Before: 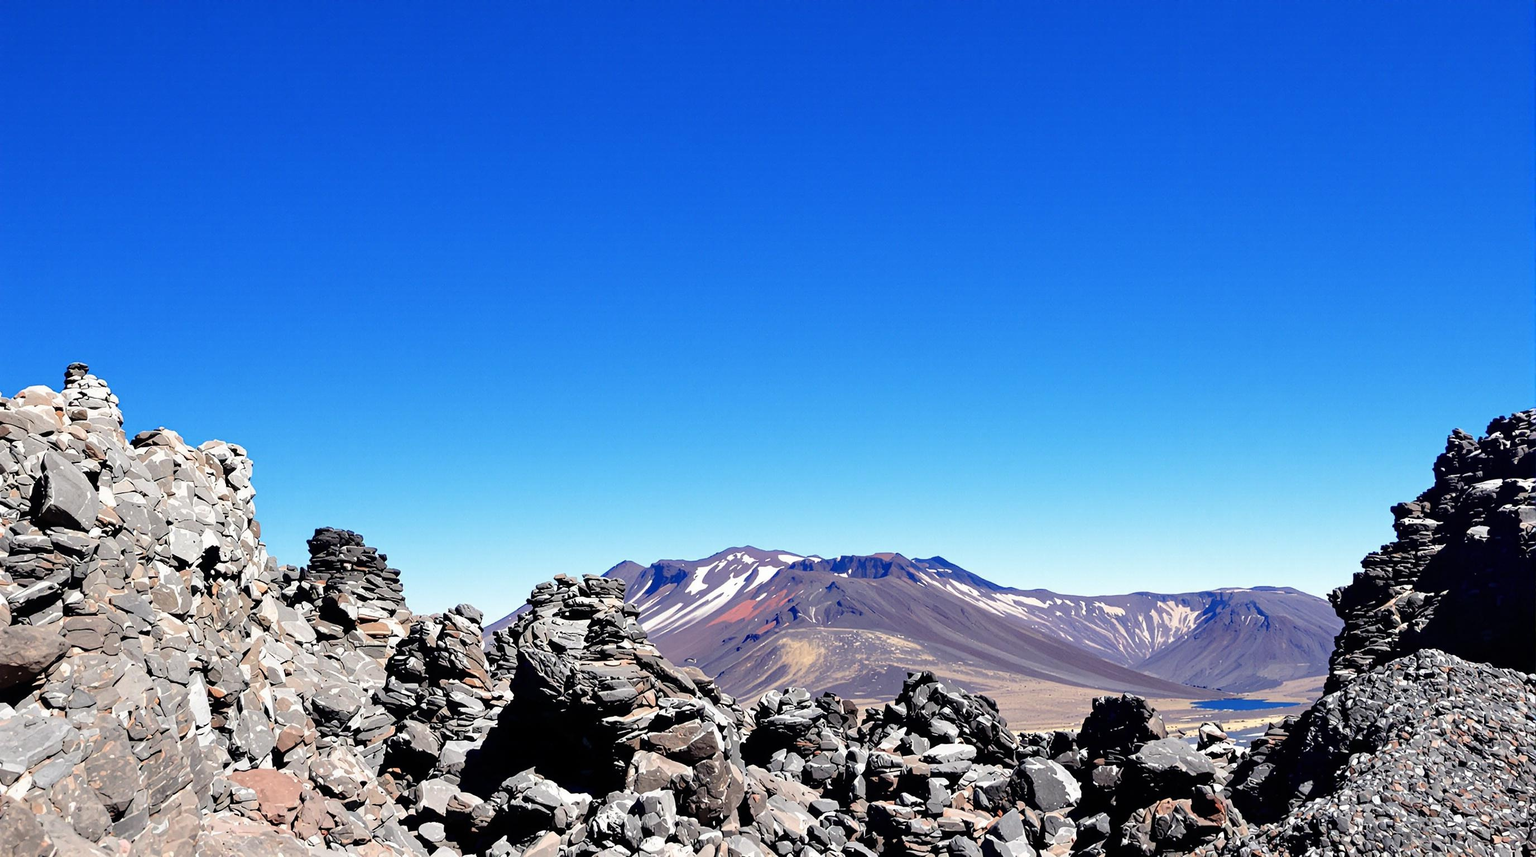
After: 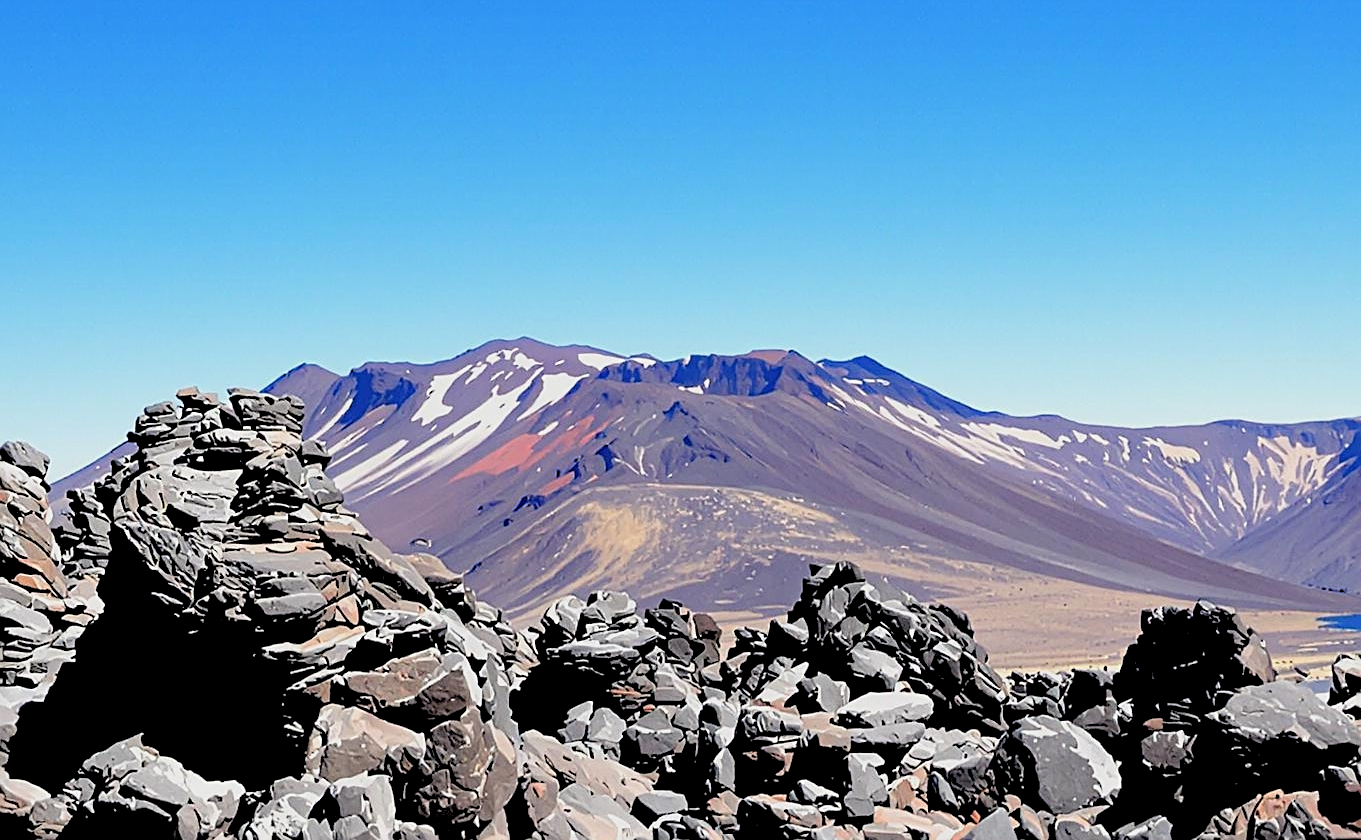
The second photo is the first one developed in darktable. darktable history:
sharpen: on, module defaults
rgb levels: preserve colors sum RGB, levels [[0.038, 0.433, 0.934], [0, 0.5, 1], [0, 0.5, 1]]
contrast equalizer: y [[0.5, 0.5, 0.472, 0.5, 0.5, 0.5], [0.5 ×6], [0.5 ×6], [0 ×6], [0 ×6]]
crop: left 29.672%, top 41.786%, right 20.851%, bottom 3.487%
